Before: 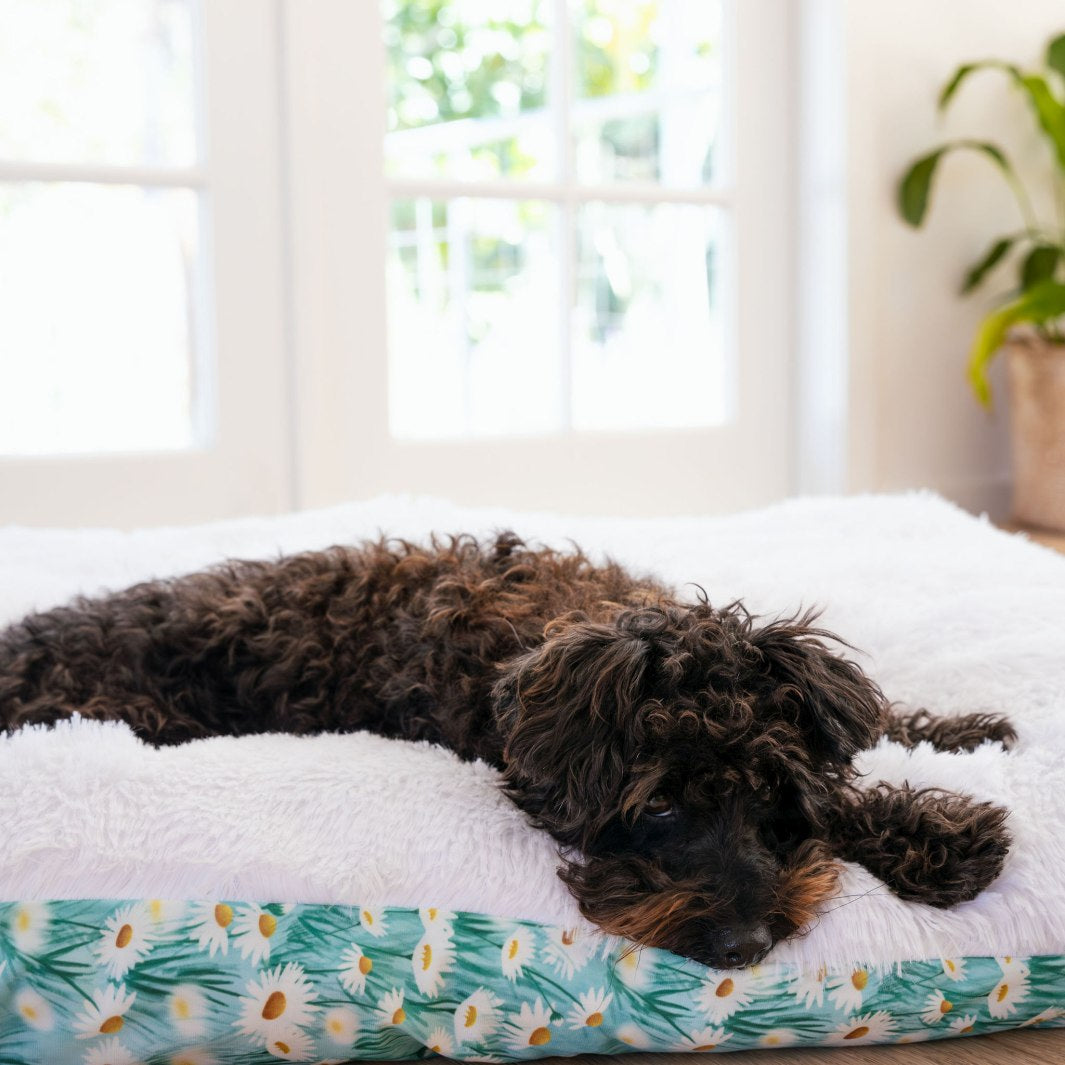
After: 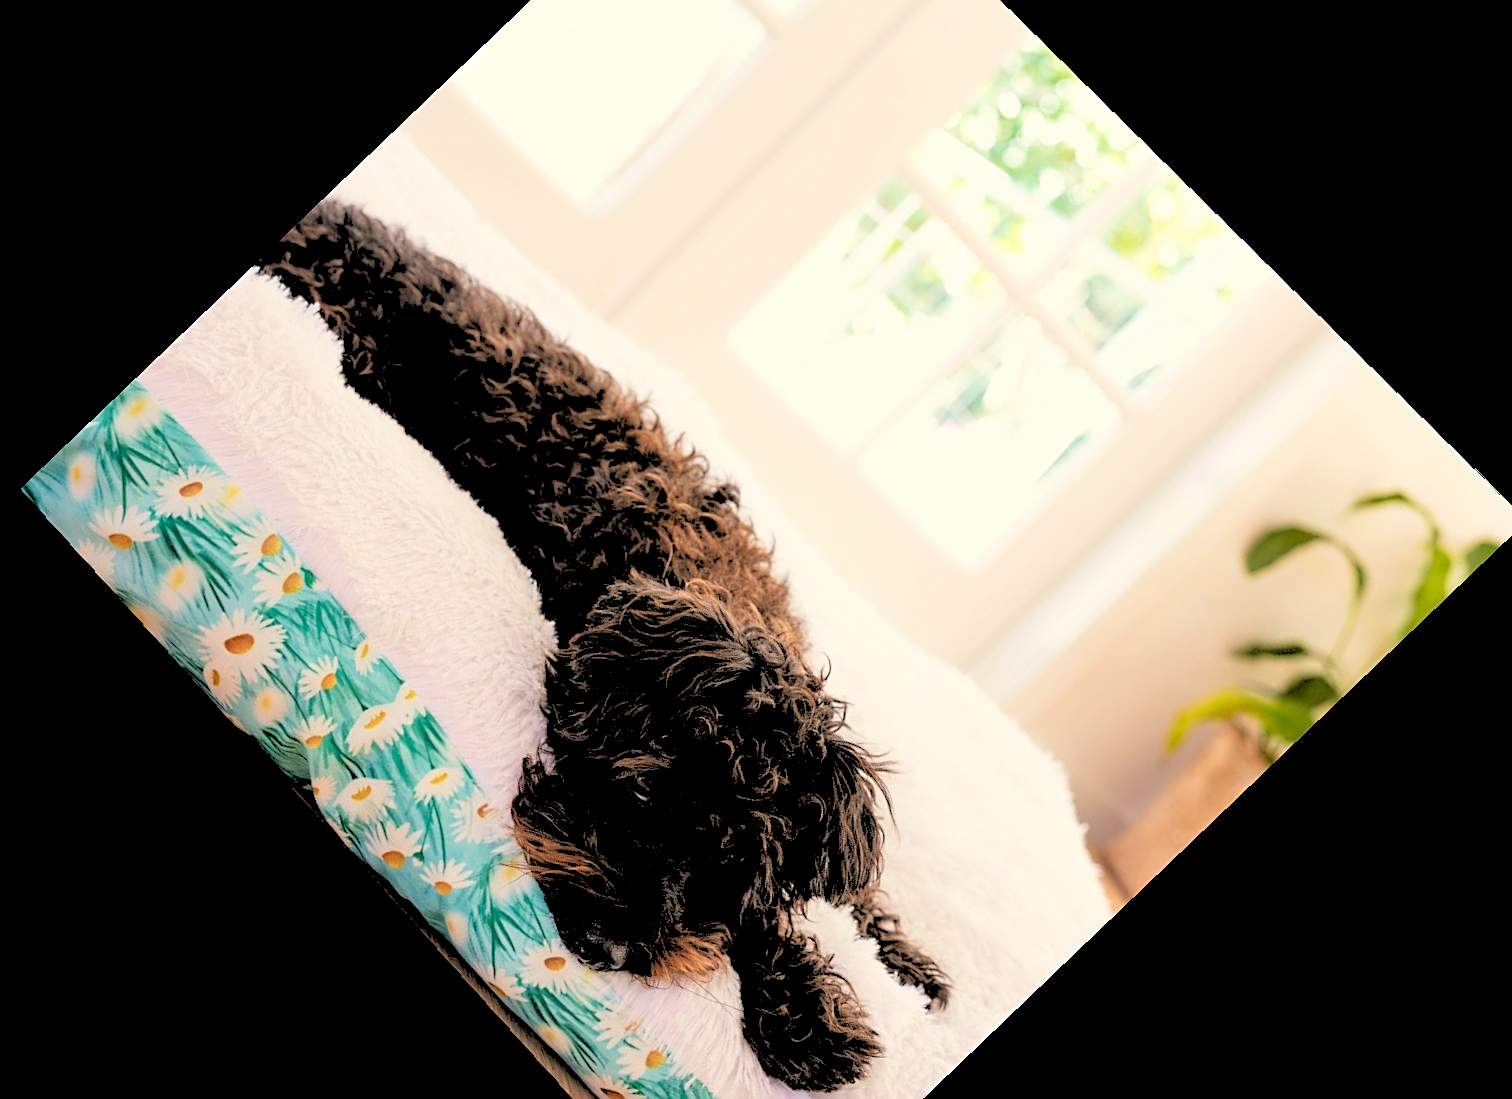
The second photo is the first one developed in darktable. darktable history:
rotate and perspective: lens shift (horizontal) -0.055, automatic cropping off
white balance: red 1.045, blue 0.932
sharpen: on, module defaults
velvia: on, module defaults
crop and rotate: angle -46.26°, top 16.234%, right 0.912%, bottom 11.704%
rgb levels: levels [[0.027, 0.429, 0.996], [0, 0.5, 1], [0, 0.5, 1]]
